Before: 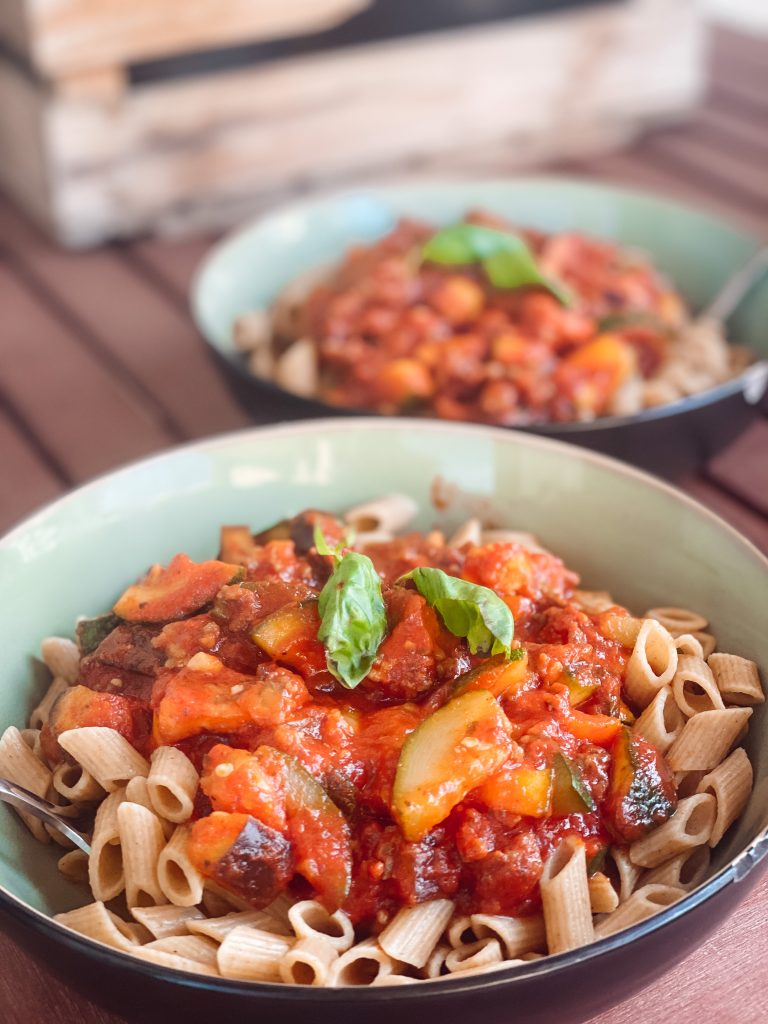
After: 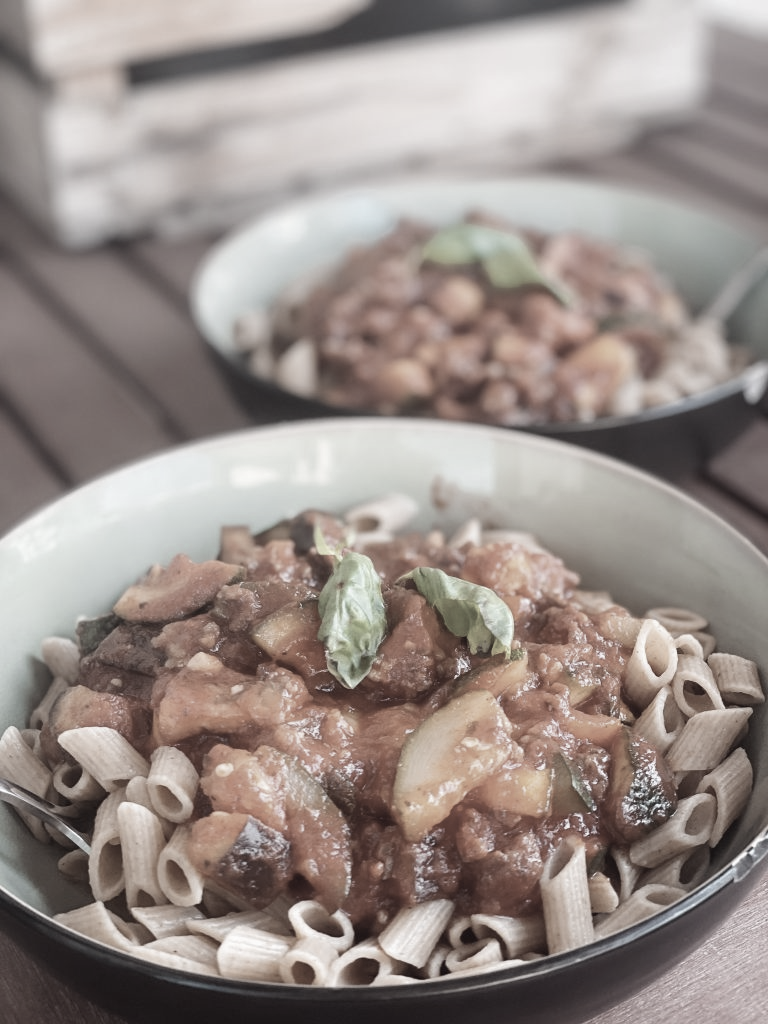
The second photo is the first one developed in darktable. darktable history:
color correction: highlights b* -0.05, saturation 0.238
